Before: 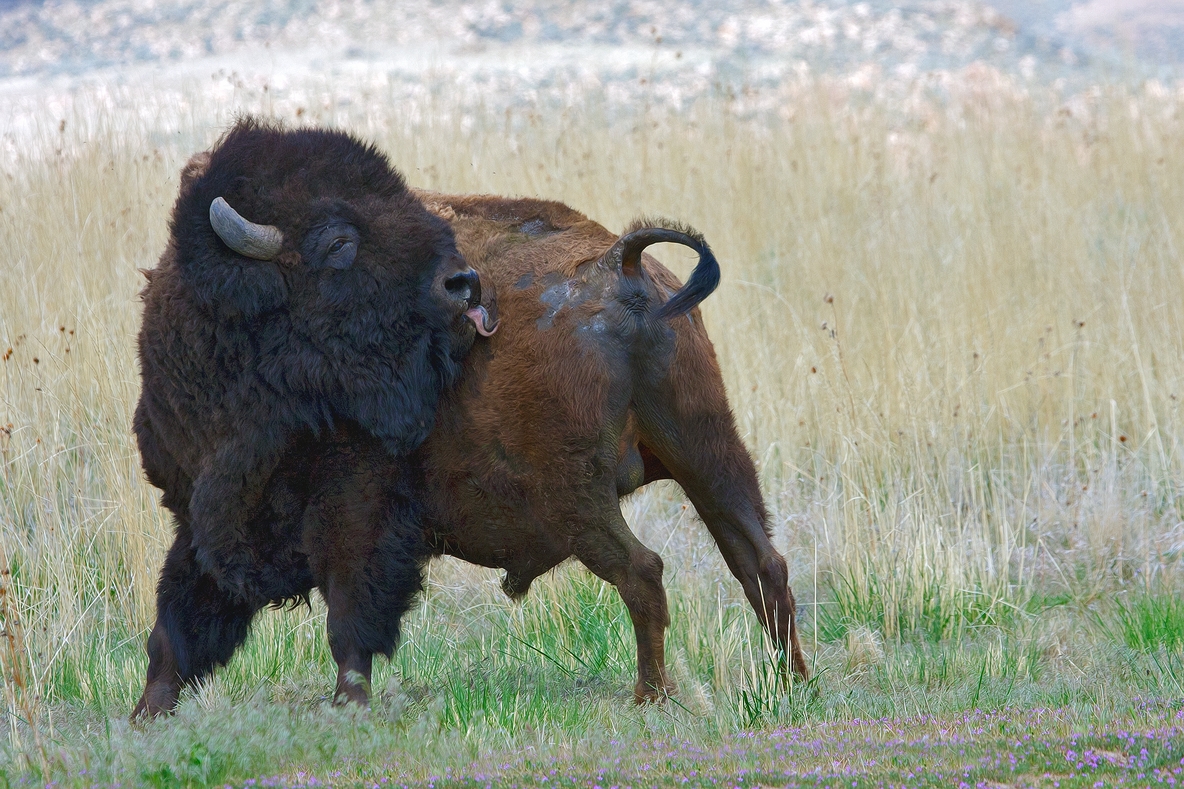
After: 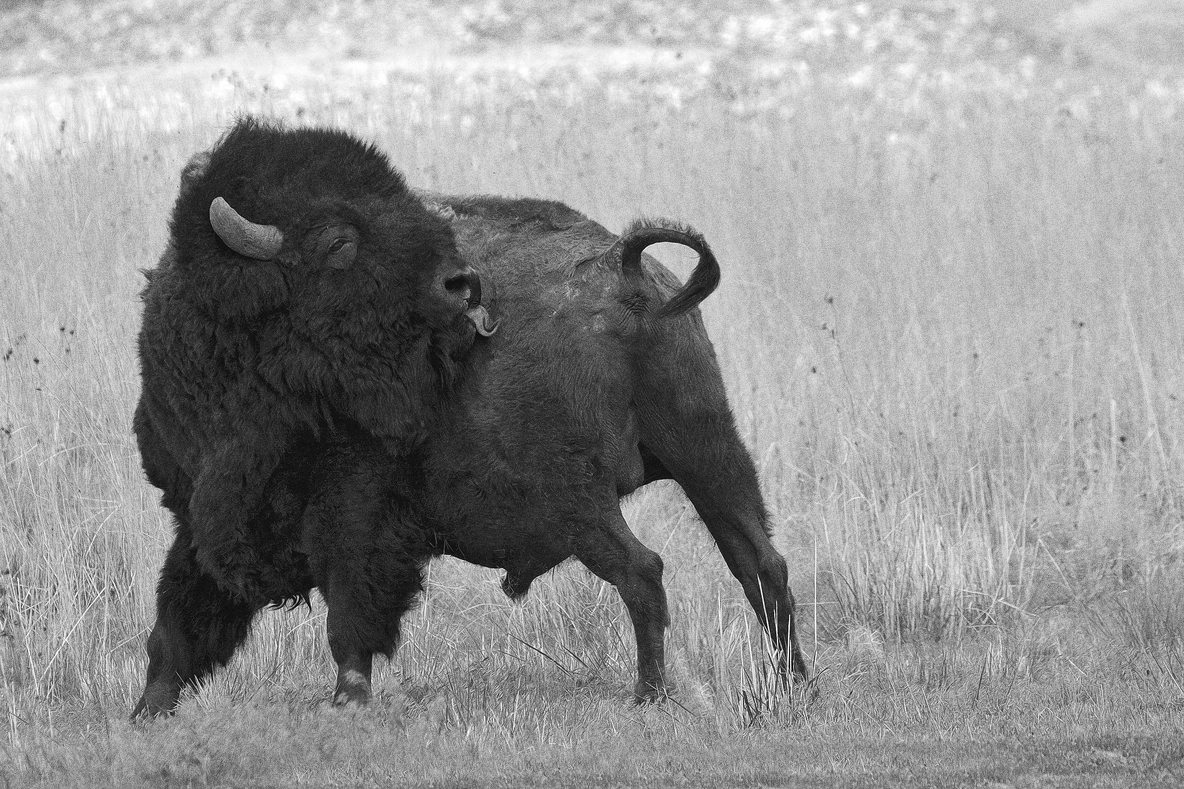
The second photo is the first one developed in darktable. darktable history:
grain: coarseness 0.09 ISO, strength 40%
monochrome: a 2.21, b -1.33, size 2.2
